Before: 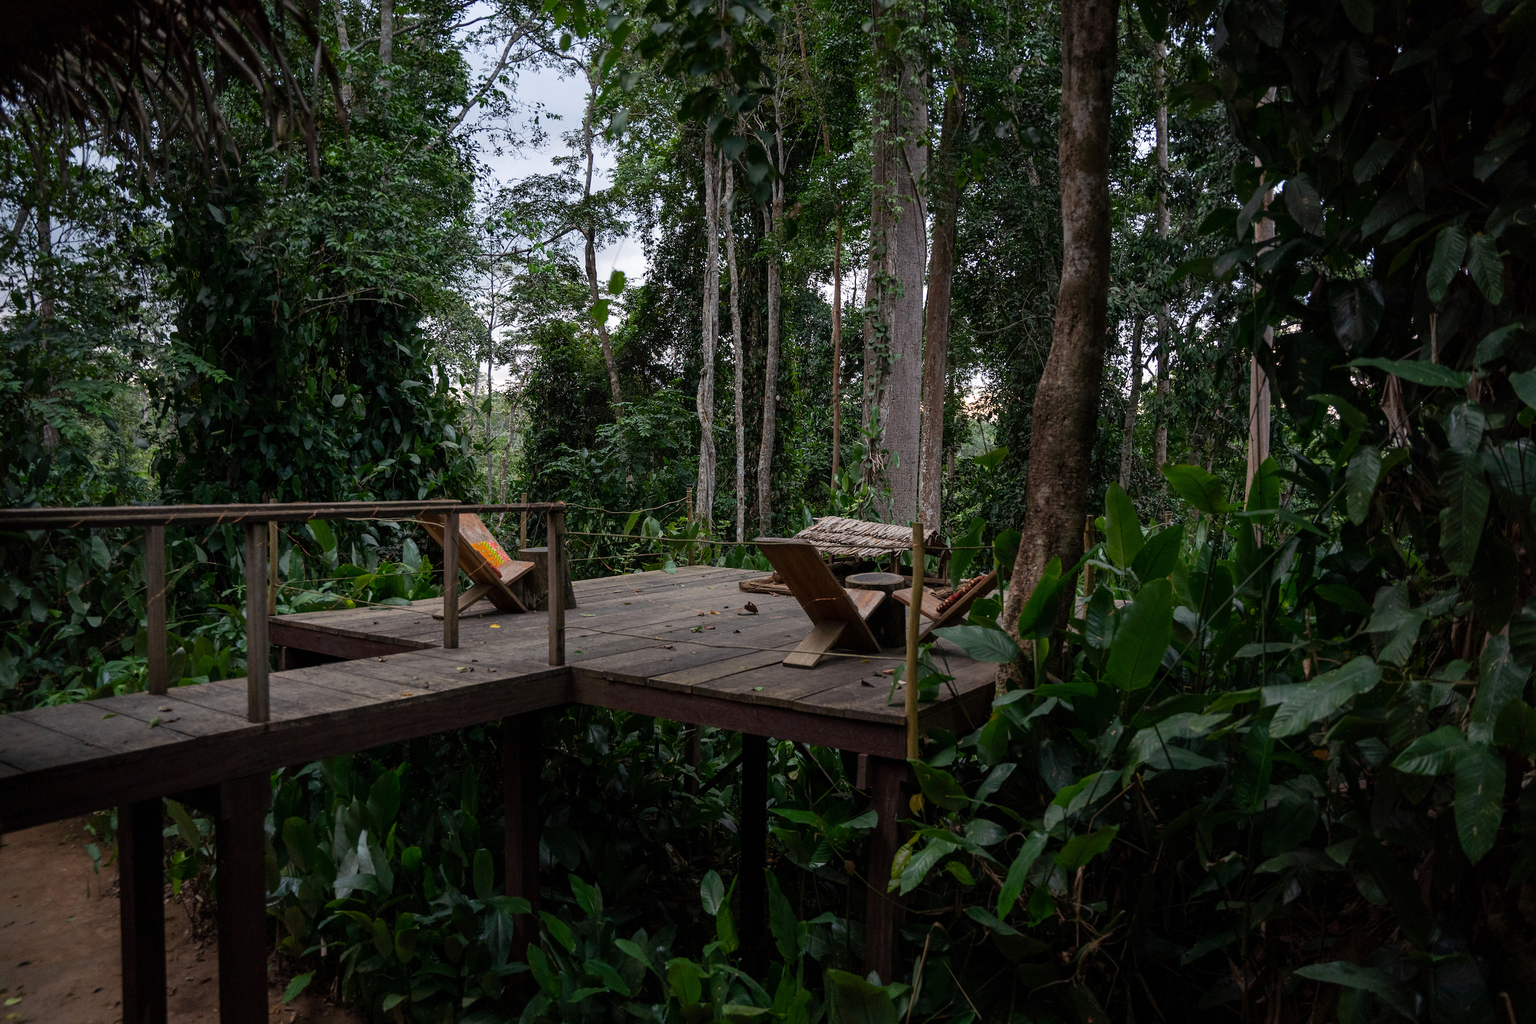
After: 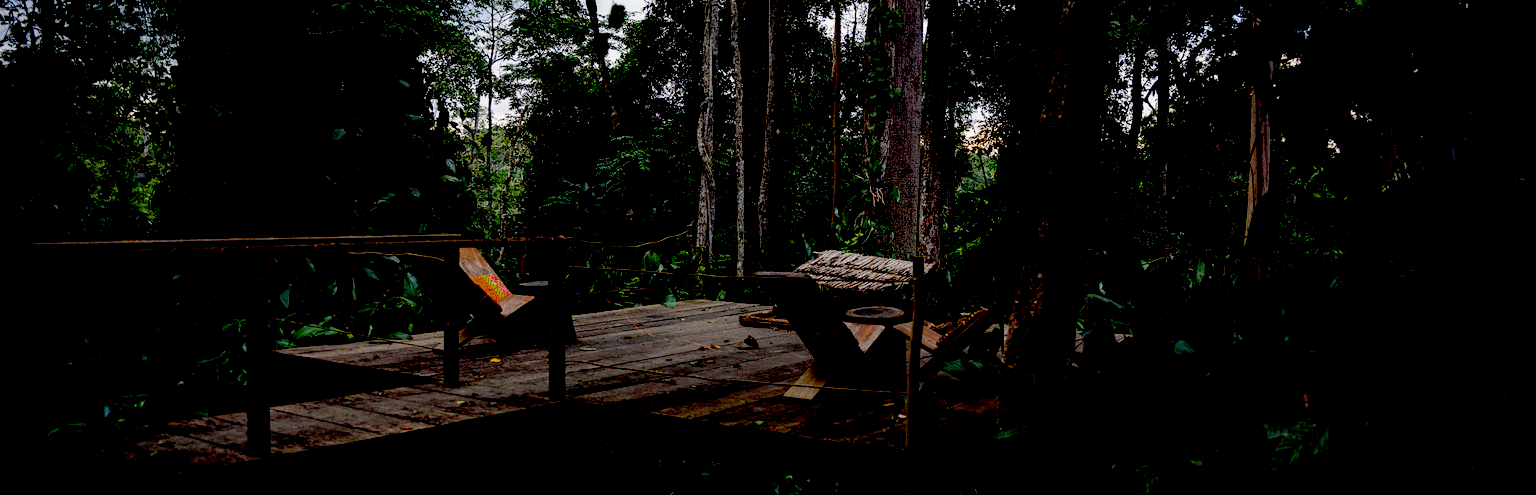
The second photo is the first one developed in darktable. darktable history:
exposure: black level correction 0.1, exposure -0.092 EV, compensate highlight preservation false
crop and rotate: top 26.056%, bottom 25.543%
